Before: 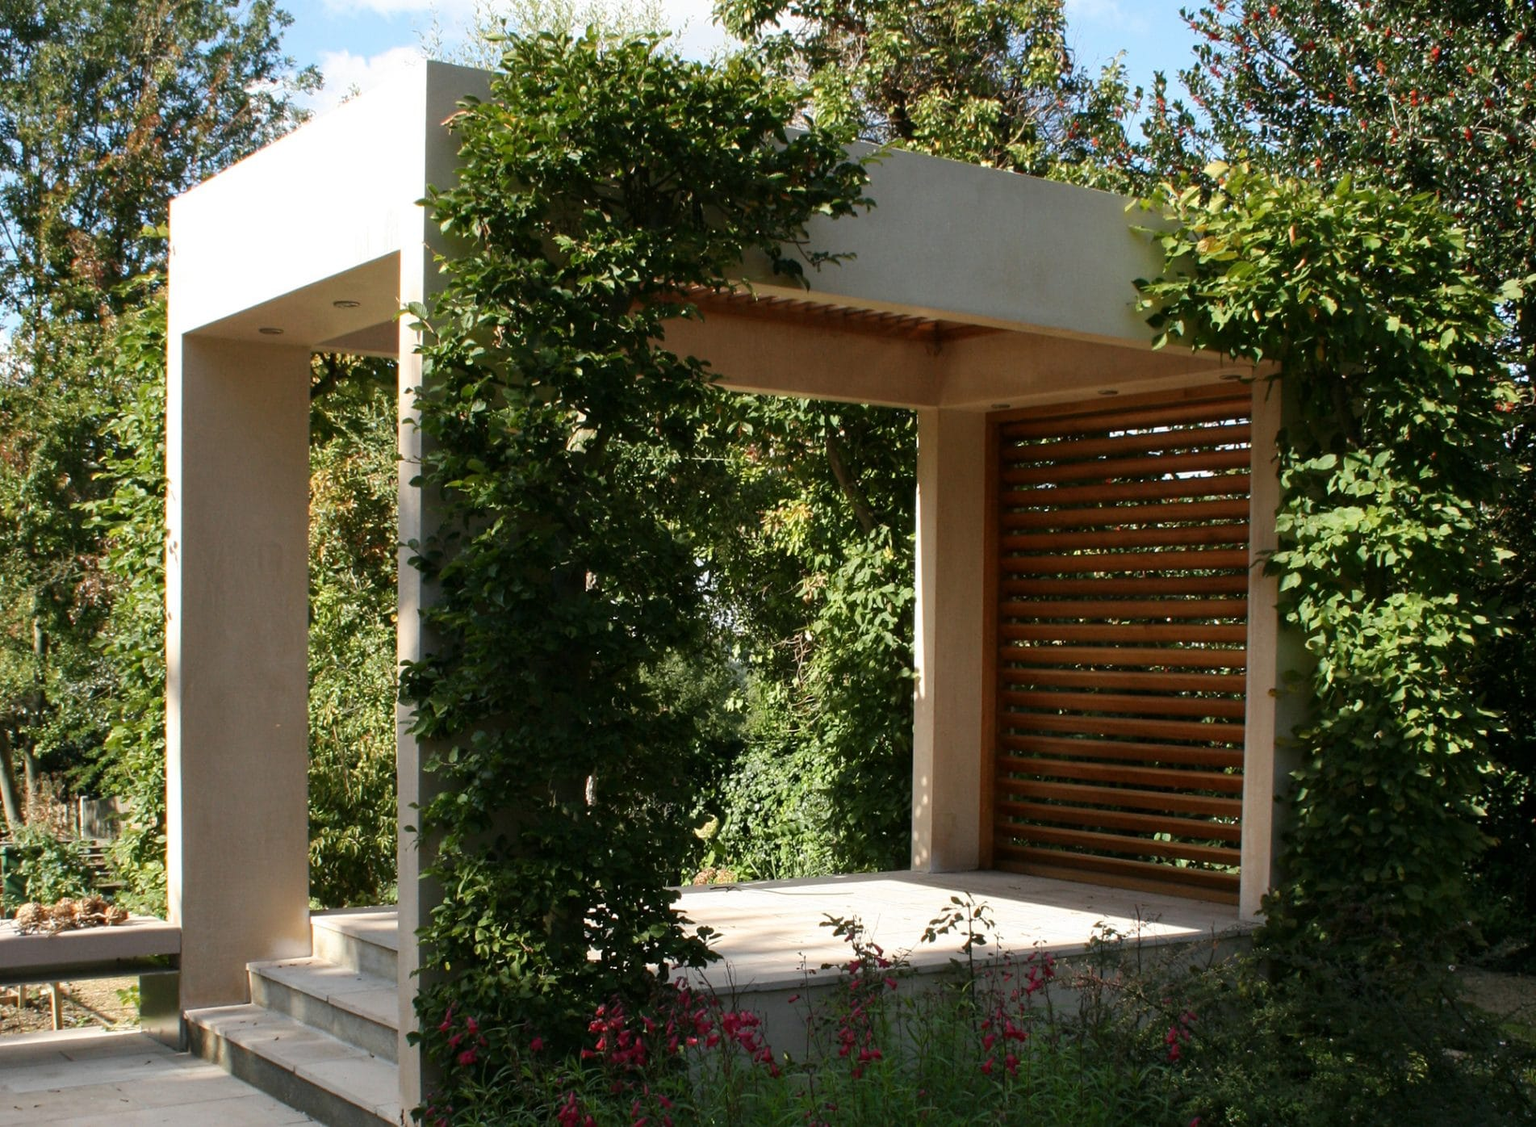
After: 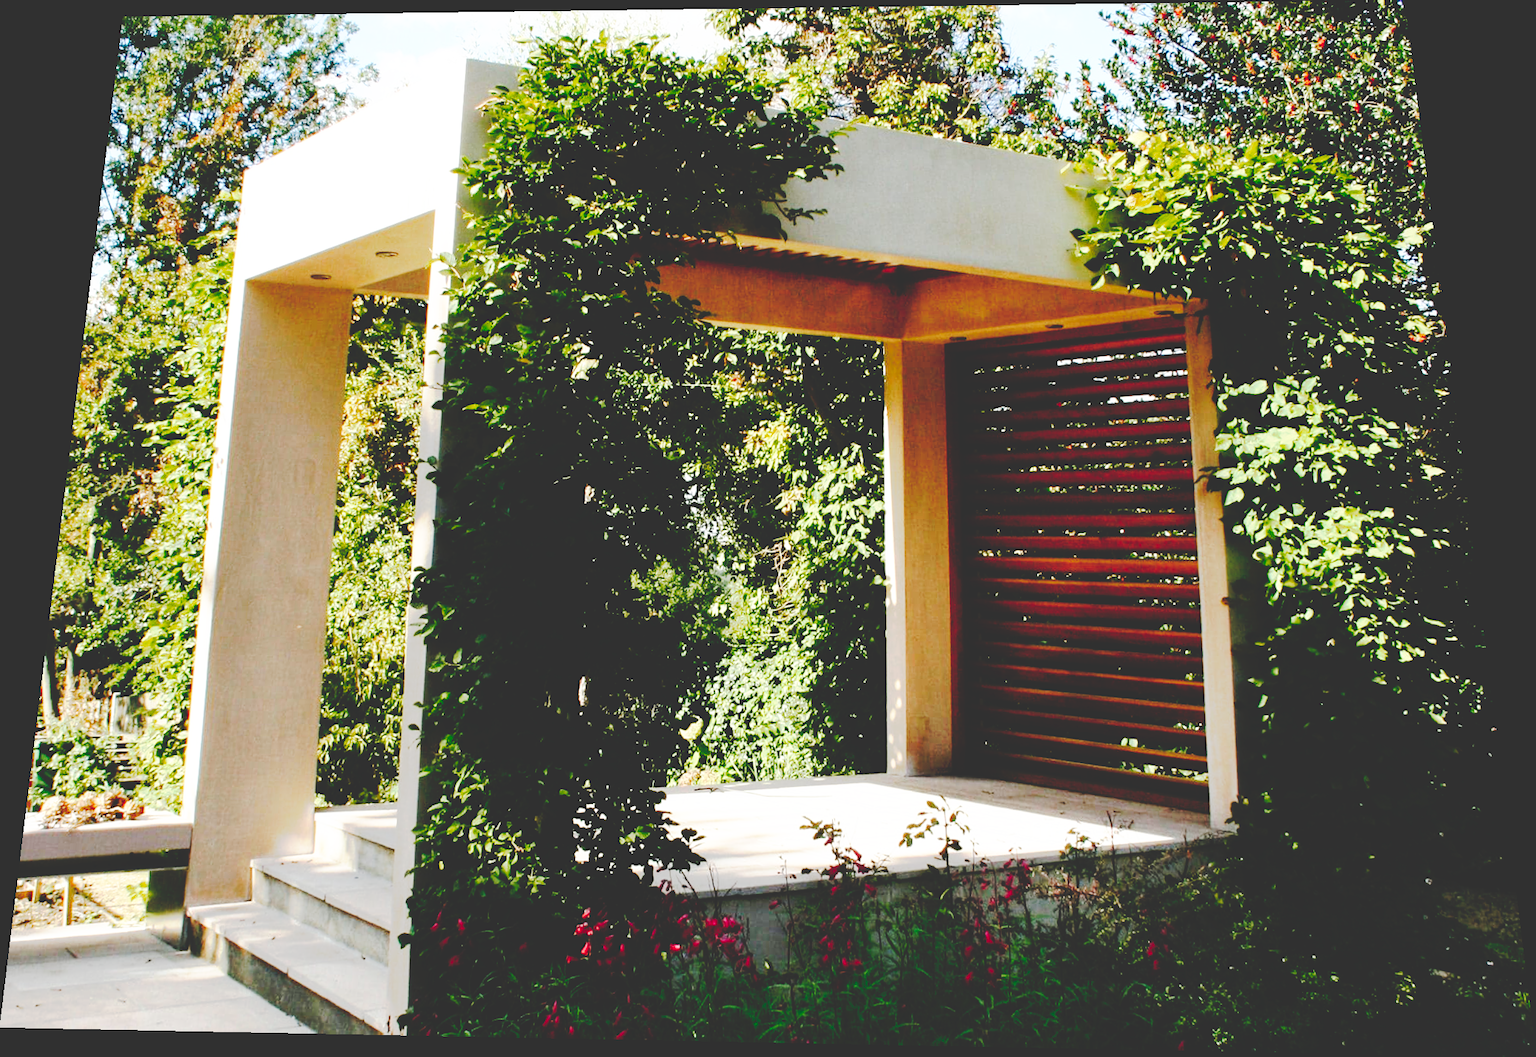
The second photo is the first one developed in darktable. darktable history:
base curve: curves: ch0 [(0, 0) (0.007, 0.004) (0.027, 0.03) (0.046, 0.07) (0.207, 0.54) (0.442, 0.872) (0.673, 0.972) (1, 1)], preserve colors none
rotate and perspective: rotation 0.128°, lens shift (vertical) -0.181, lens shift (horizontal) -0.044, shear 0.001, automatic cropping off
tone curve: curves: ch0 [(0, 0) (0.003, 0.198) (0.011, 0.198) (0.025, 0.198) (0.044, 0.198) (0.069, 0.201) (0.1, 0.202) (0.136, 0.207) (0.177, 0.212) (0.224, 0.222) (0.277, 0.27) (0.335, 0.332) (0.399, 0.422) (0.468, 0.542) (0.543, 0.626) (0.623, 0.698) (0.709, 0.764) (0.801, 0.82) (0.898, 0.863) (1, 1)], preserve colors none
